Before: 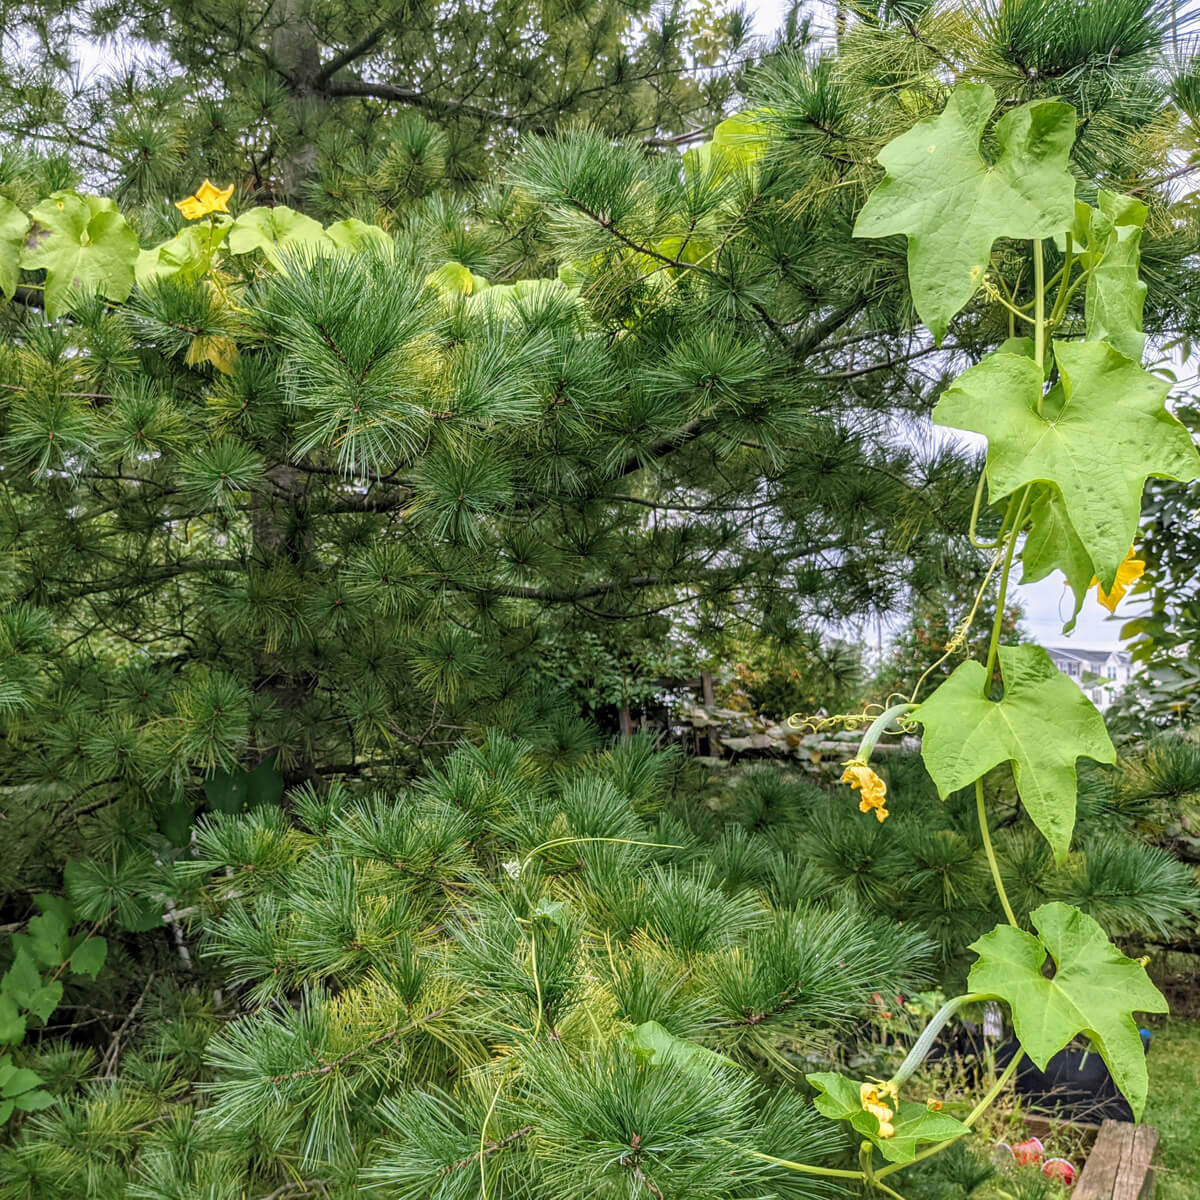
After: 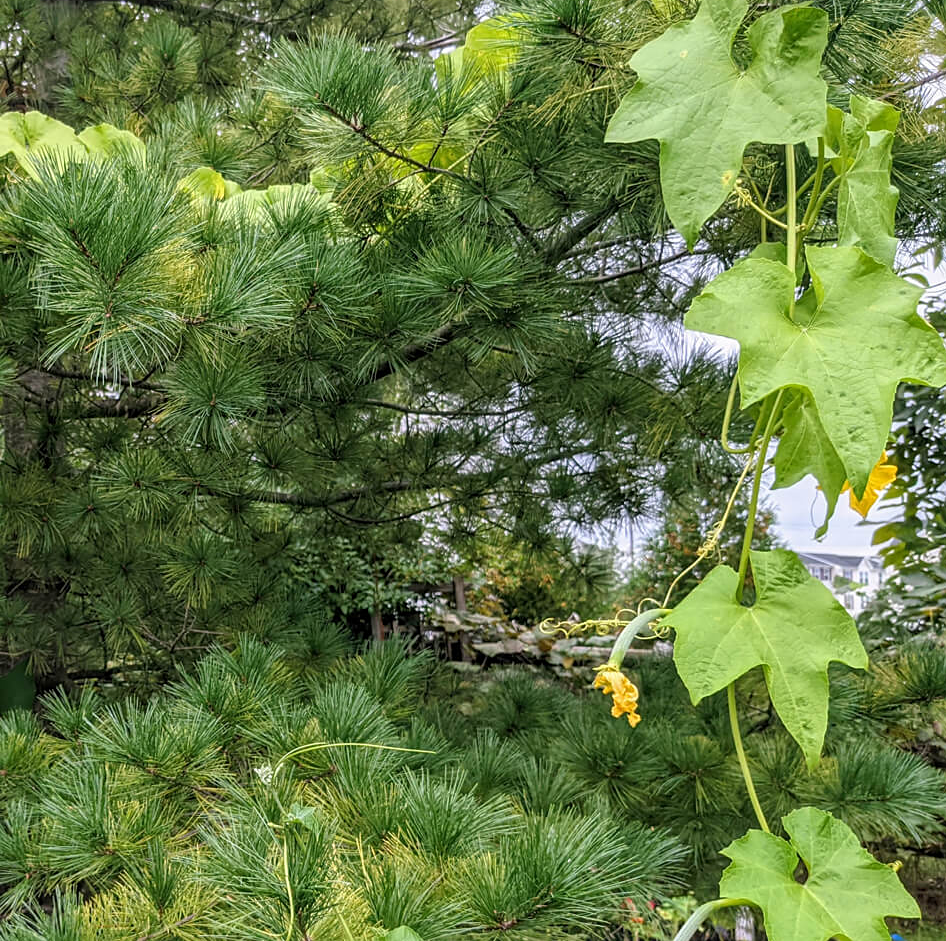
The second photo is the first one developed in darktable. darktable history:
sharpen: amount 0.209
crop and rotate: left 20.67%, top 7.955%, right 0.451%, bottom 13.548%
